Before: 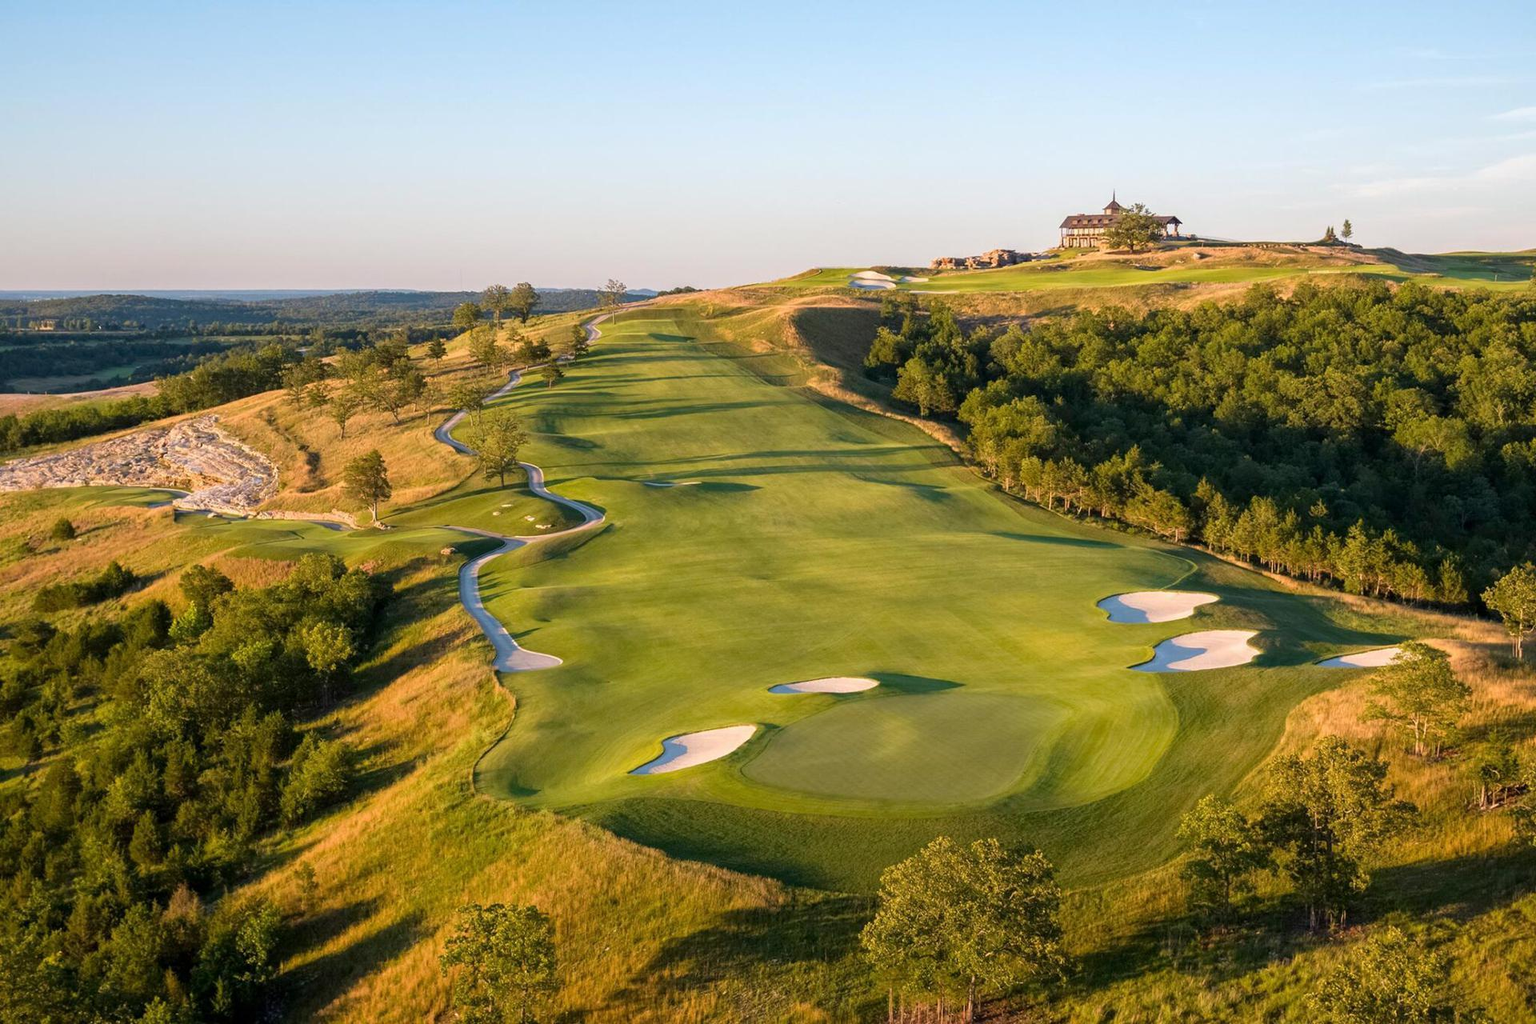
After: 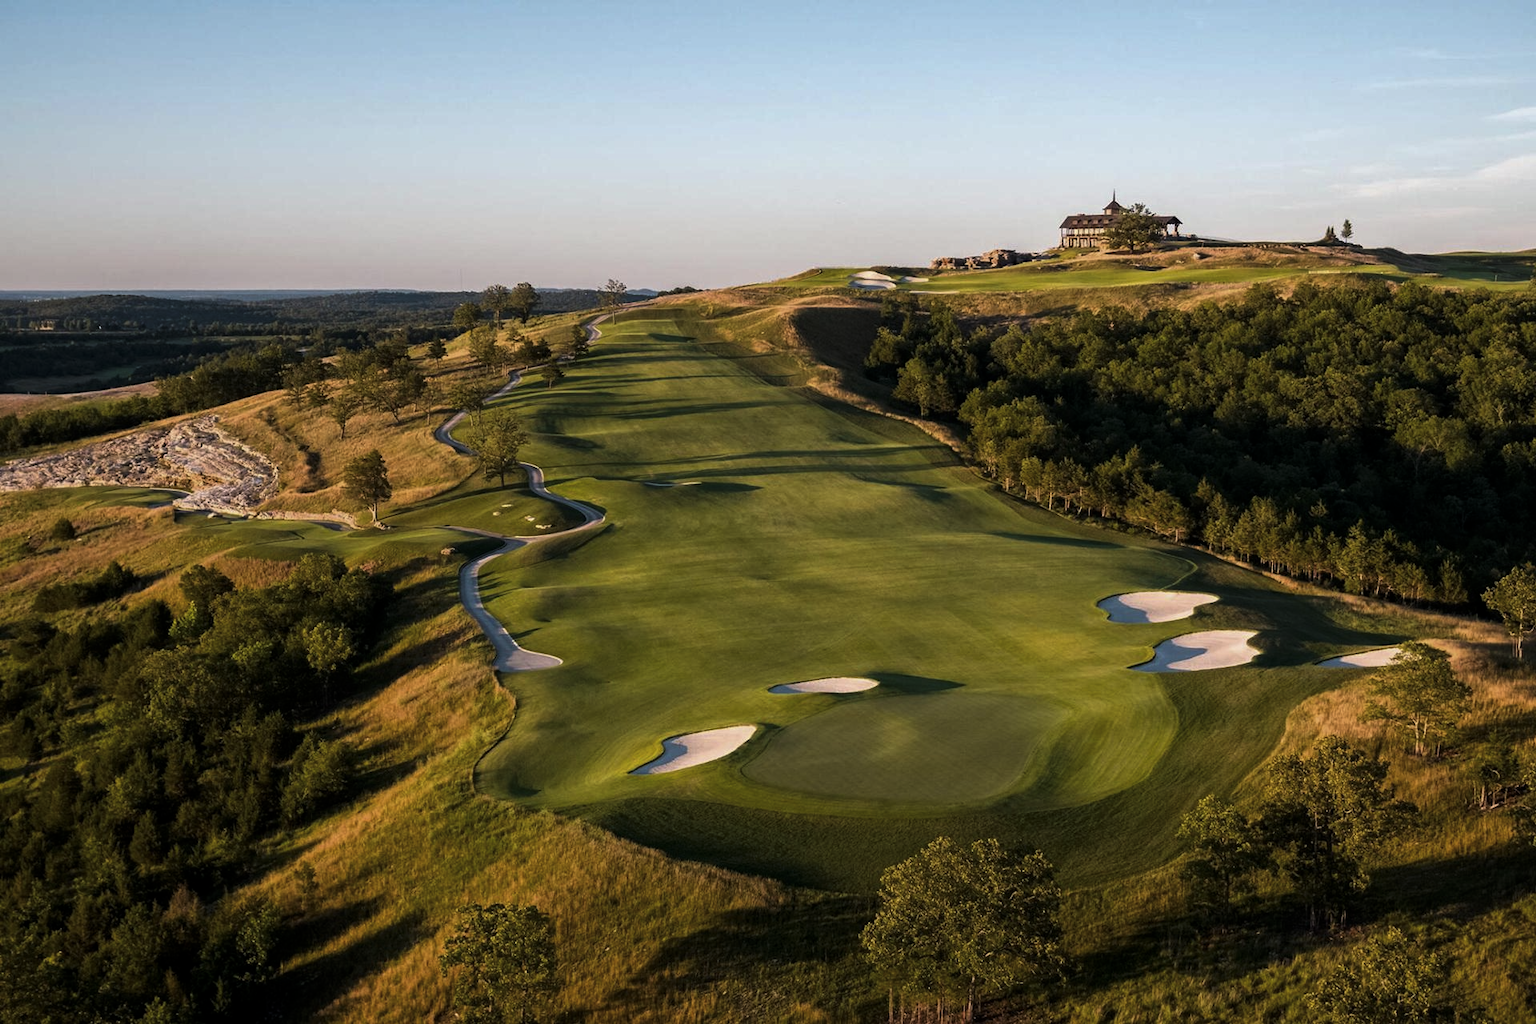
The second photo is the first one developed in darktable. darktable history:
levels: levels [0, 0.618, 1]
color balance rgb: perceptual saturation grading › global saturation 0.413%
